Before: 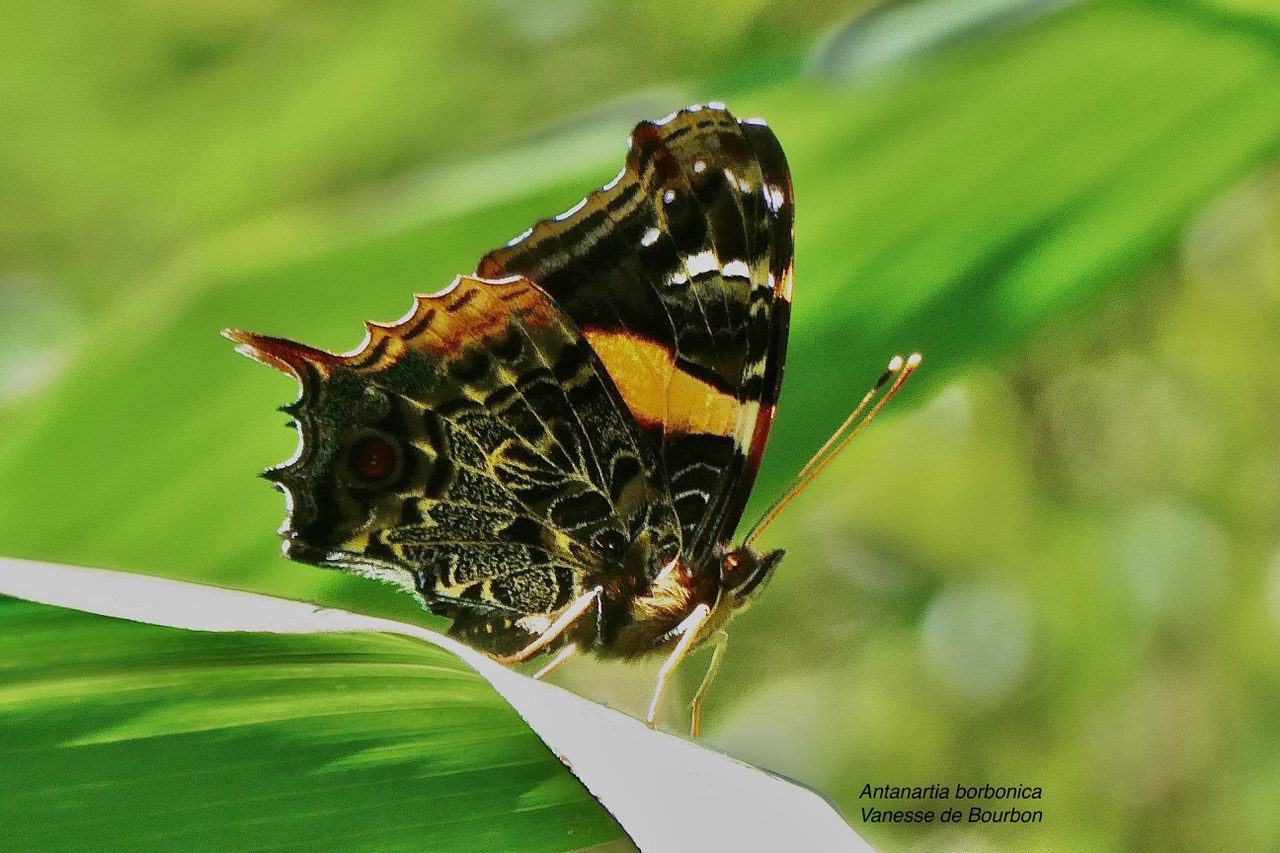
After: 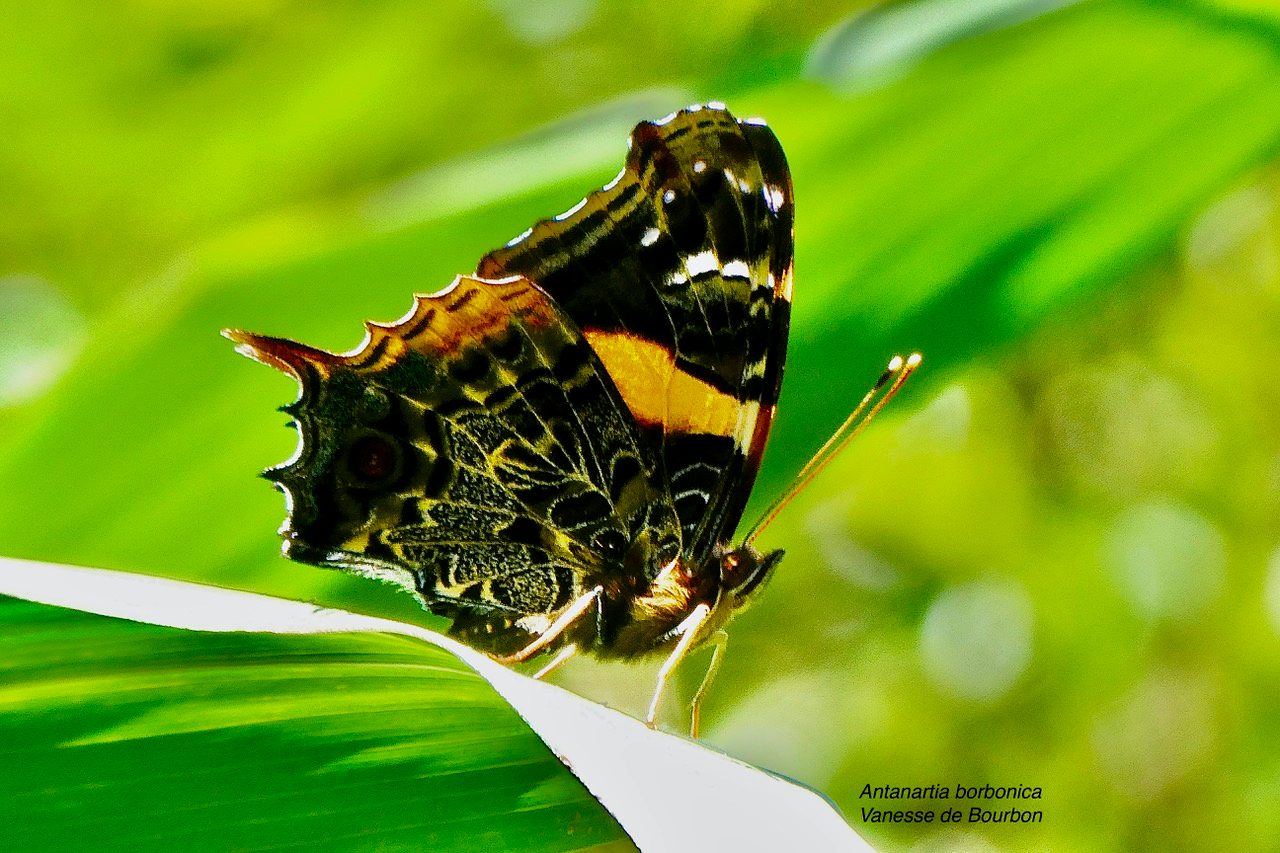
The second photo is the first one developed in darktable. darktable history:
color balance rgb: power › chroma 0.51%, power › hue 215.17°, linear chroma grading › global chroma 17.1%, perceptual saturation grading › global saturation 19.727%, perceptual saturation grading › highlights -25.608%, perceptual saturation grading › shadows 49.853%
tone equalizer: -8 EV -0.4 EV, -7 EV -0.395 EV, -6 EV -0.344 EV, -5 EV -0.24 EV, -3 EV 0.248 EV, -2 EV 0.333 EV, -1 EV 0.395 EV, +0 EV 0.405 EV
